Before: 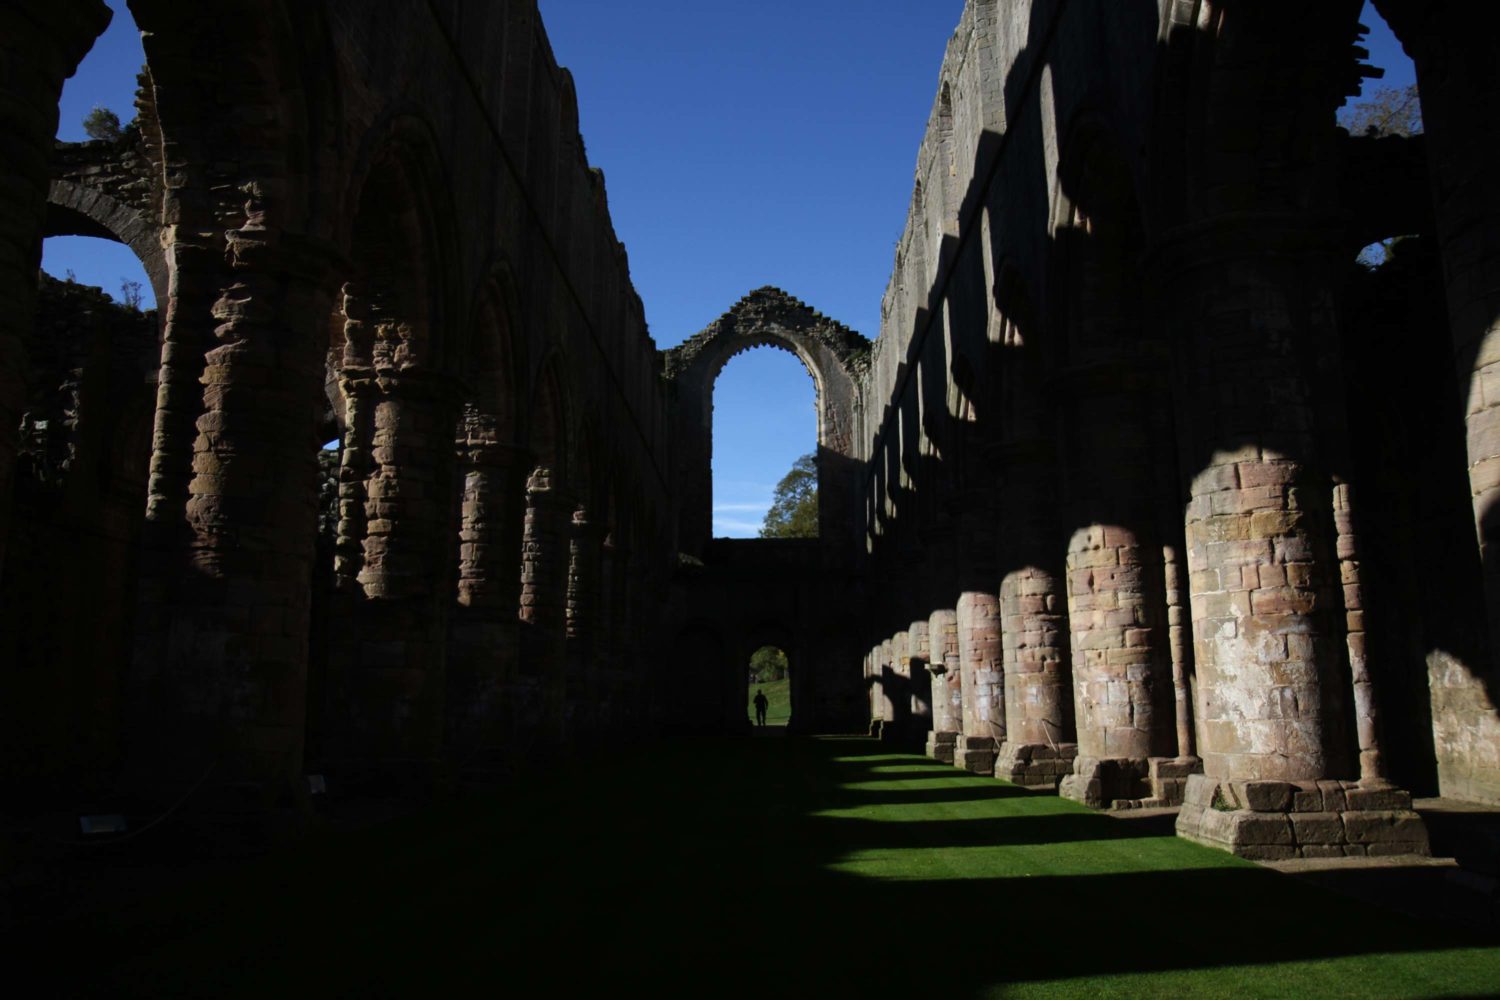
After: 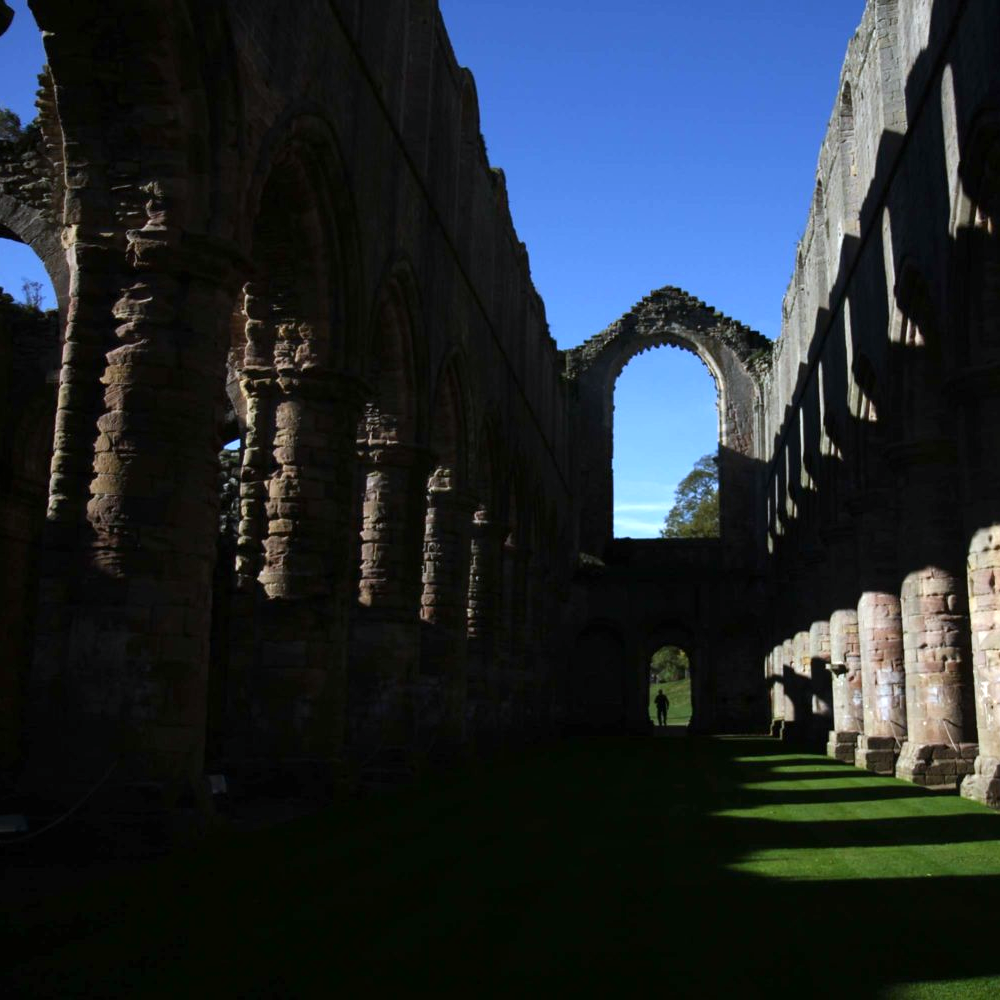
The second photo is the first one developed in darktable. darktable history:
exposure: exposure 0.6 EV, compensate highlight preservation false
white balance: red 0.967, blue 1.049
crop and rotate: left 6.617%, right 26.717%
